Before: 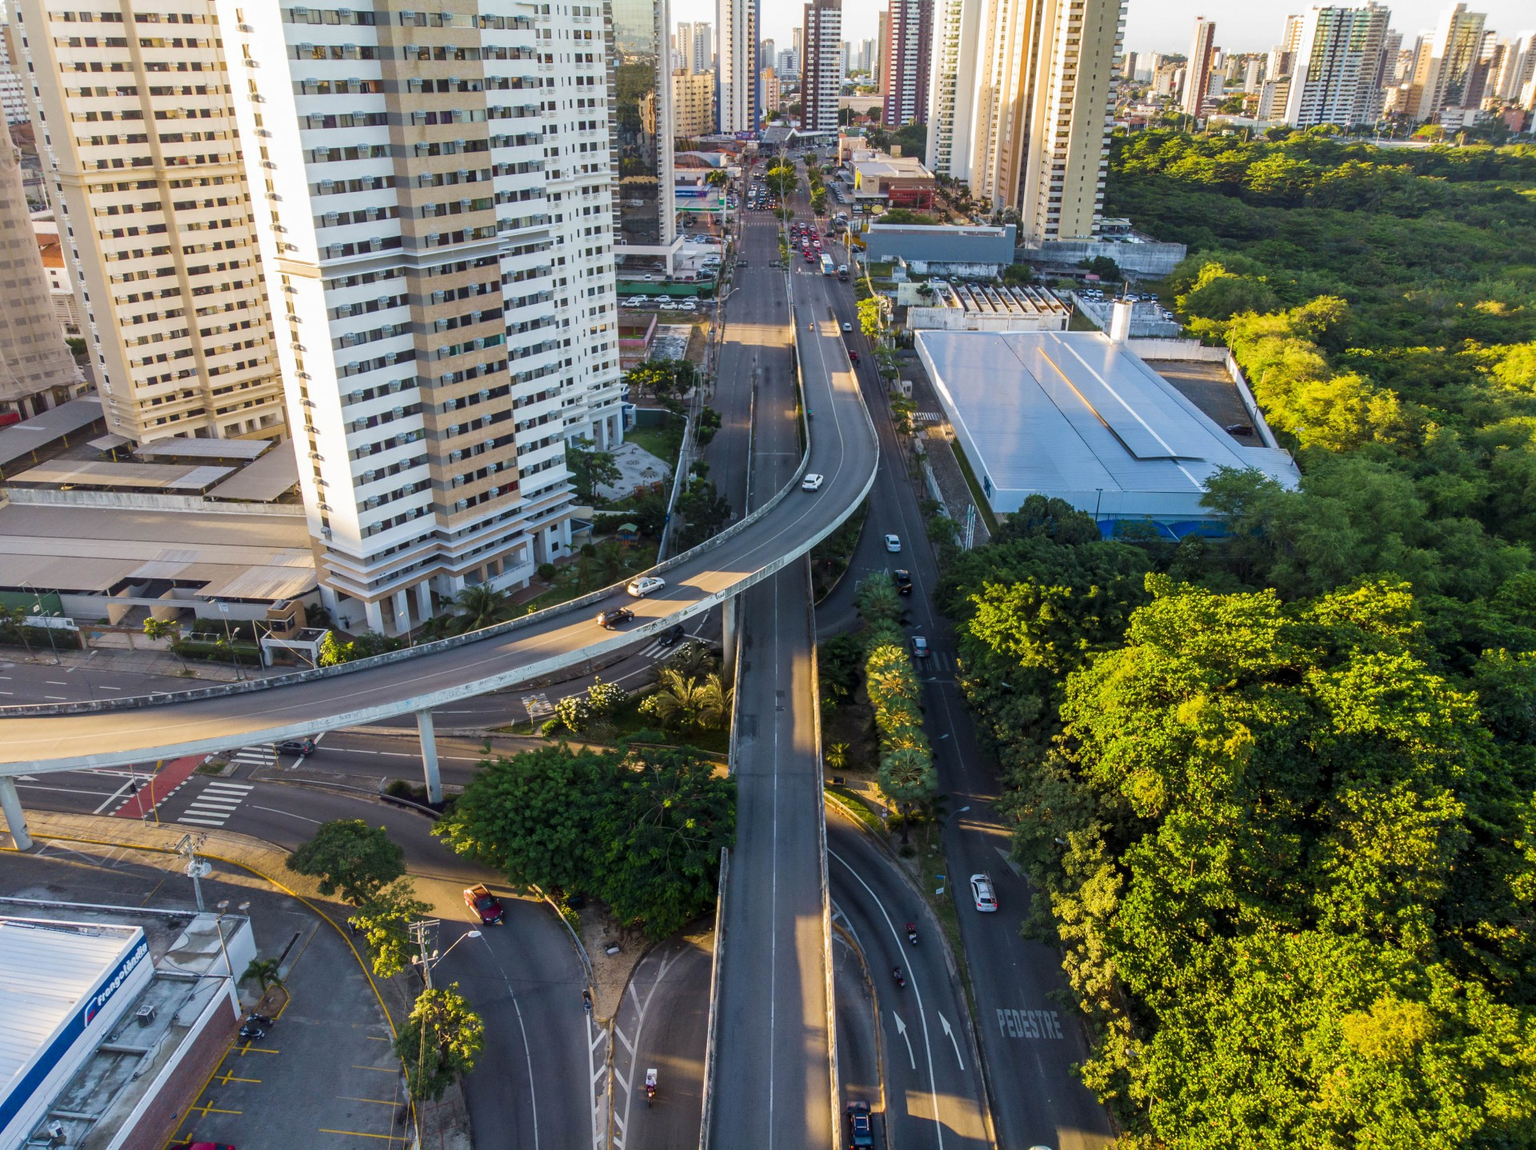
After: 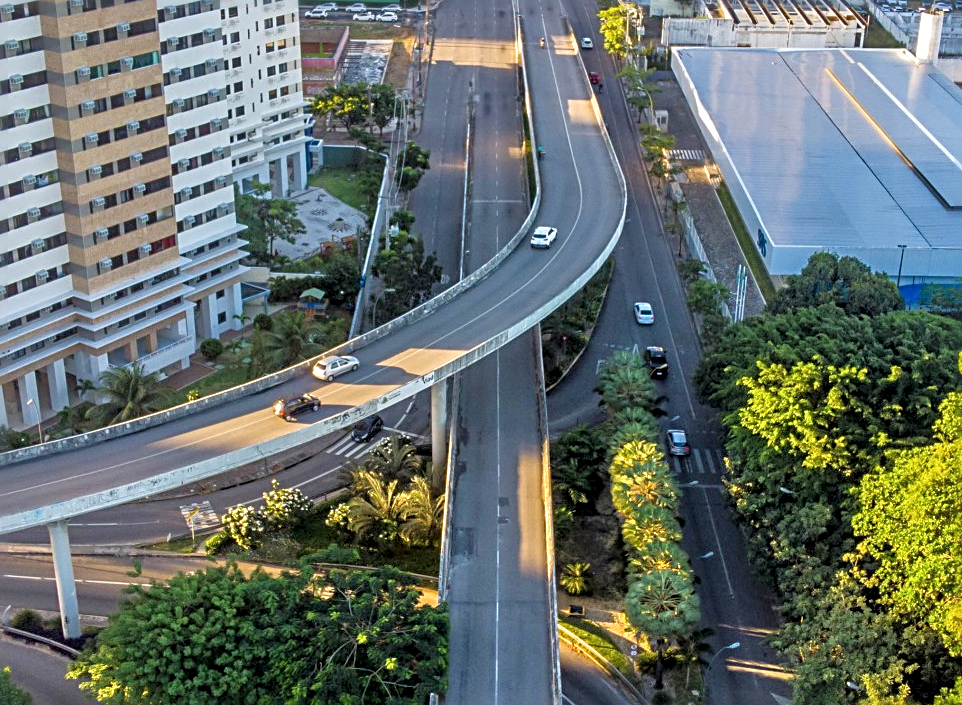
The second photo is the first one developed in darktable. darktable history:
tone equalizer: -7 EV 0.152 EV, -6 EV 0.572 EV, -5 EV 1.15 EV, -4 EV 1.34 EV, -3 EV 1.18 EV, -2 EV 0.6 EV, -1 EV 0.152 EV
sharpen: radius 3.126
crop: left 24.595%, top 25.471%, right 25.284%, bottom 25.487%
local contrast: highlights 101%, shadows 103%, detail 120%, midtone range 0.2
